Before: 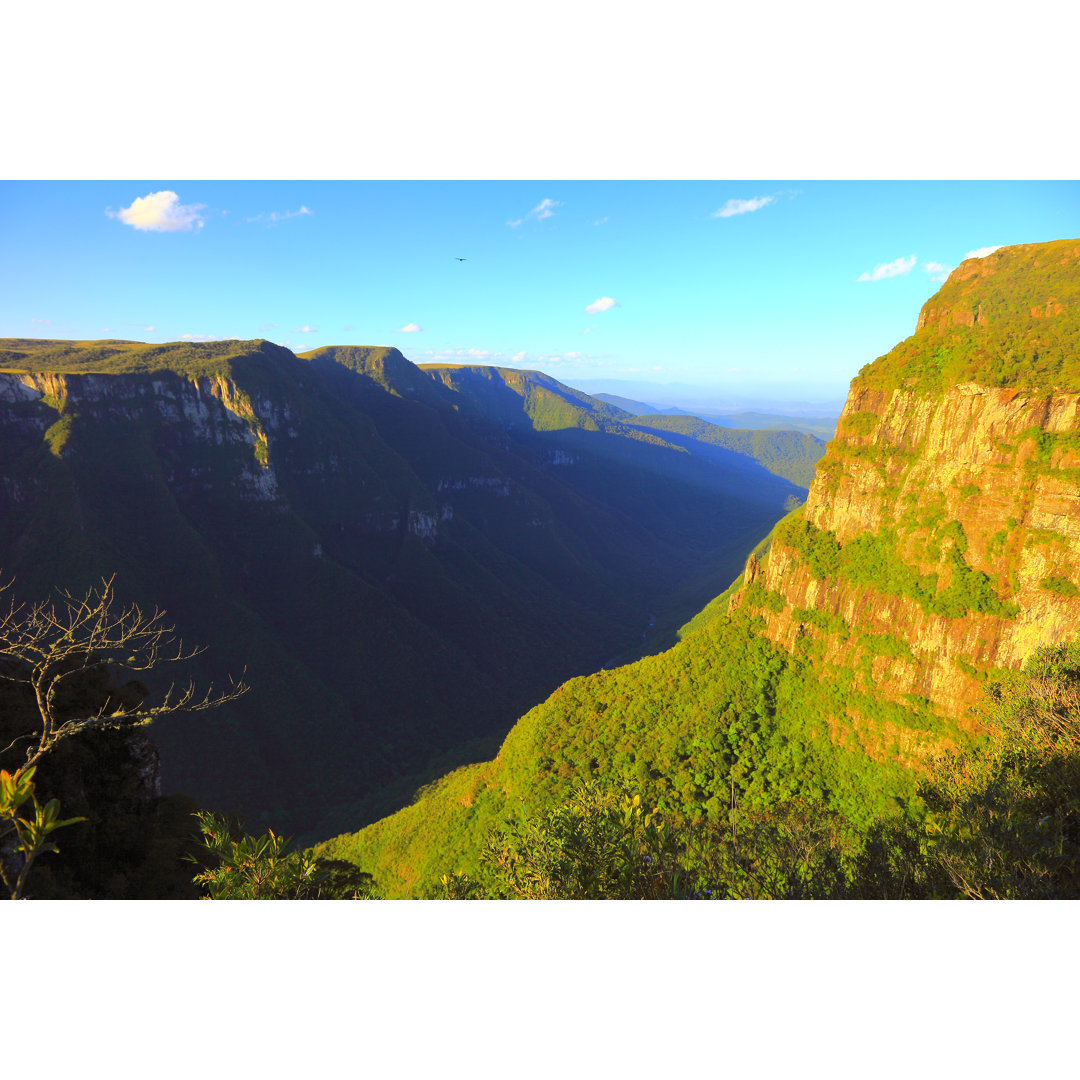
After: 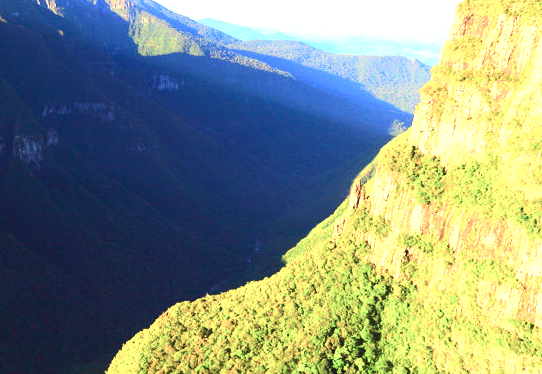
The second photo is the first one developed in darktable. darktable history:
crop: left 36.607%, top 34.735%, right 13.146%, bottom 30.611%
exposure: exposure 1.25 EV, compensate exposure bias true, compensate highlight preservation false
white balance: red 0.967, blue 1.119, emerald 0.756
color balance rgb: perceptual saturation grading › highlights -31.88%, perceptual saturation grading › mid-tones 5.8%, perceptual saturation grading › shadows 18.12%, perceptual brilliance grading › highlights 3.62%, perceptual brilliance grading › mid-tones -18.12%, perceptual brilliance grading › shadows -41.3%
